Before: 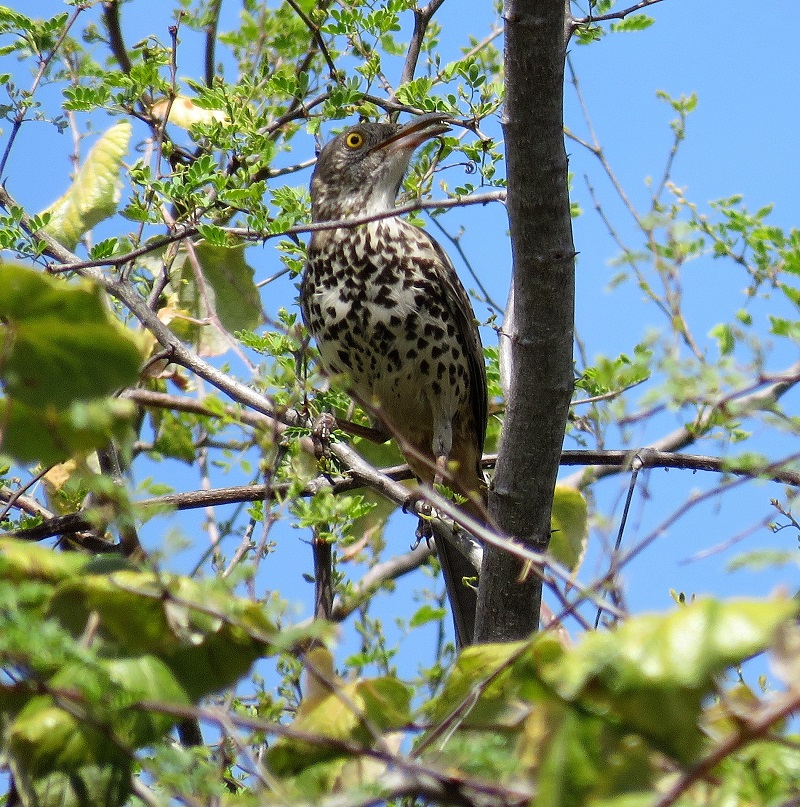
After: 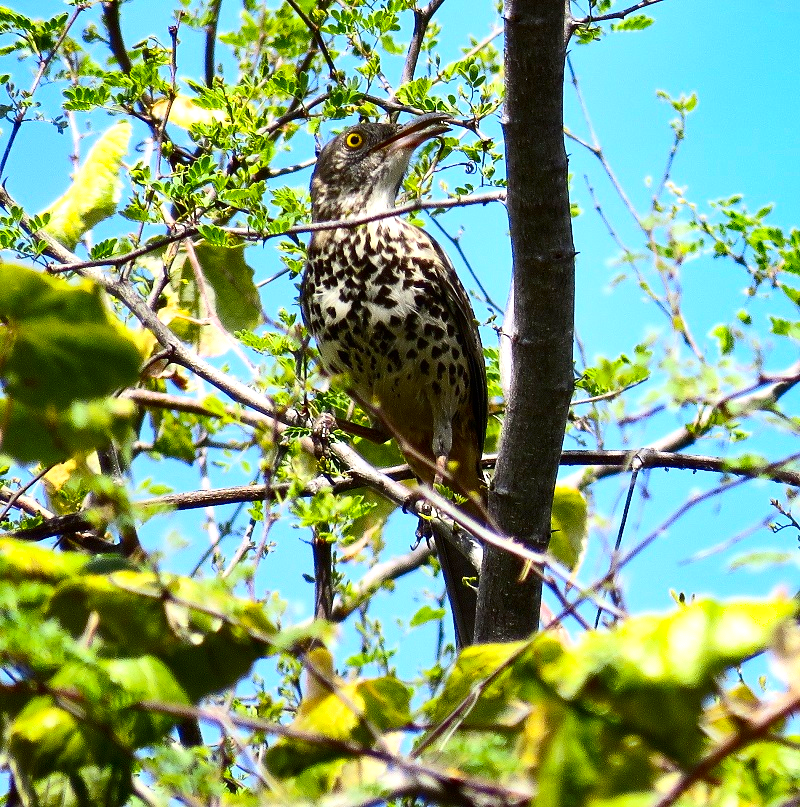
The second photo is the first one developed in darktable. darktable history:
shadows and highlights: shadows 12.93, white point adjustment 1.26, soften with gaussian
color balance rgb: power › hue 74.63°, perceptual saturation grading › global saturation 29.403%, perceptual brilliance grading › global brilliance 12.077%, global vibrance 20.185%
contrast brightness saturation: contrast 0.284
tone equalizer: on, module defaults
